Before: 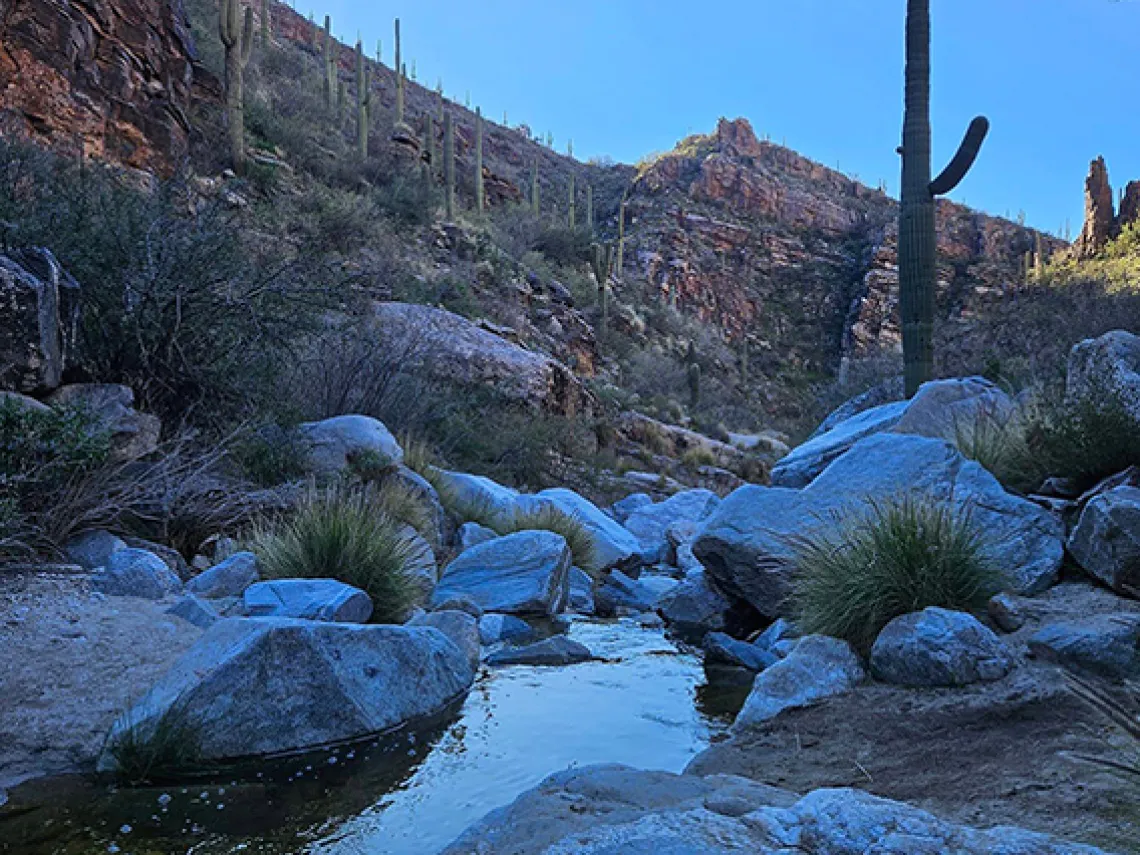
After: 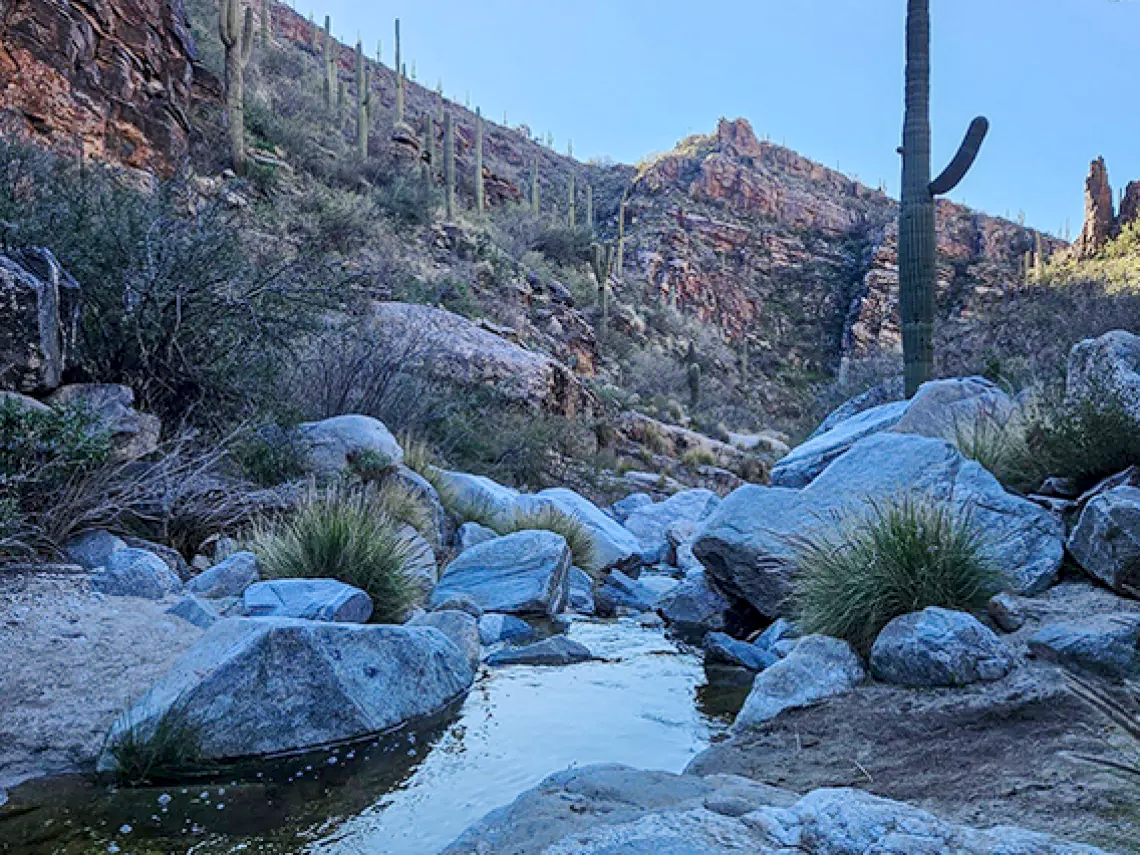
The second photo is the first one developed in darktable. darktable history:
color calibration: illuminant same as pipeline (D50), adaptation none (bypass), x 0.333, y 0.334, temperature 5019.01 K
base curve: curves: ch0 [(0, 0) (0.158, 0.273) (0.879, 0.895) (1, 1)], preserve colors none
local contrast: on, module defaults
